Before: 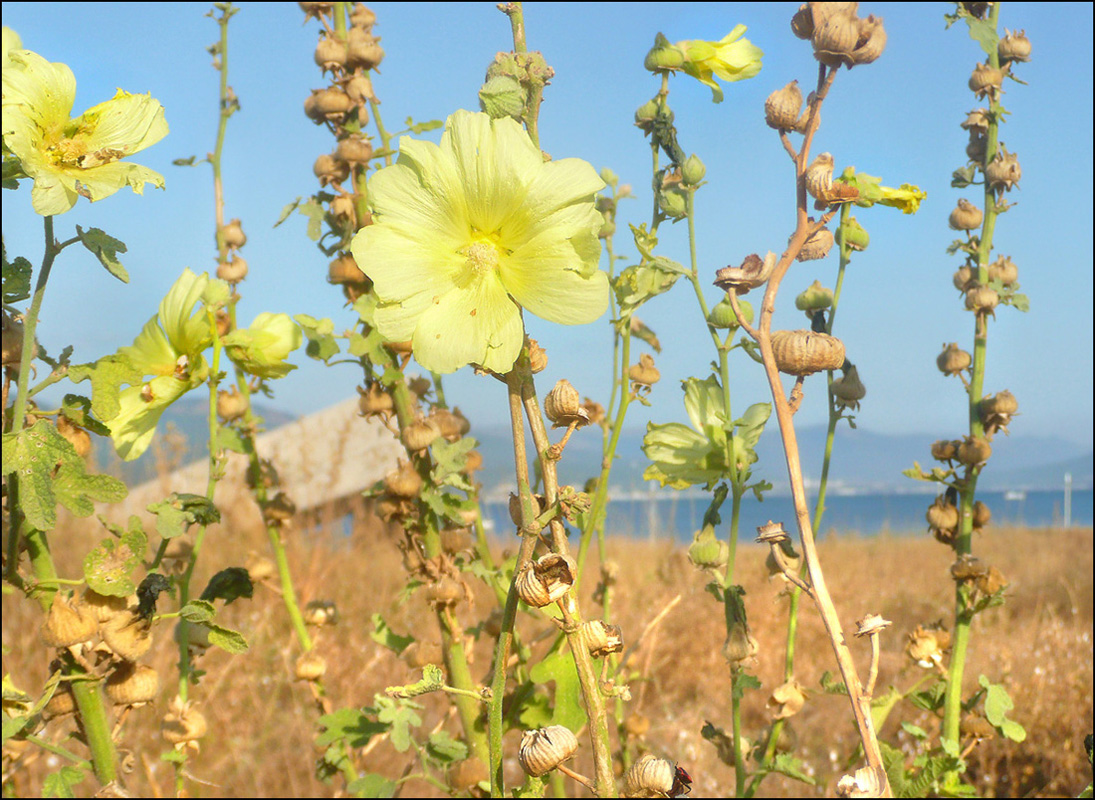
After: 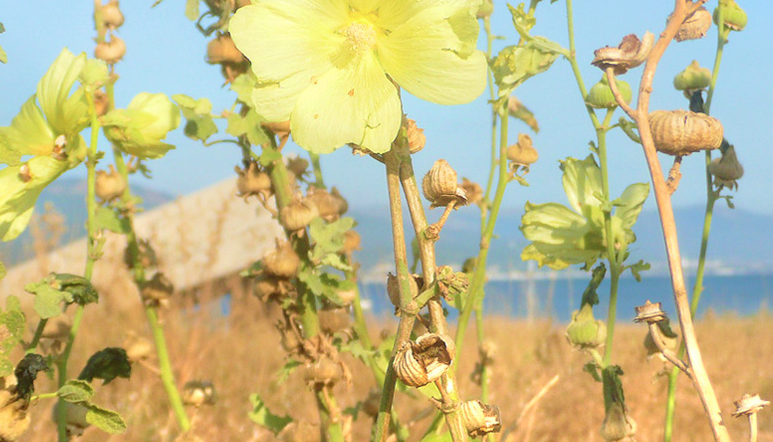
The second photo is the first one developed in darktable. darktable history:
shadows and highlights: shadows -22.36, highlights 45.02, soften with gaussian
contrast brightness saturation: saturation -0.05
crop: left 11.147%, top 27.554%, right 18.248%, bottom 17.131%
velvia: on, module defaults
